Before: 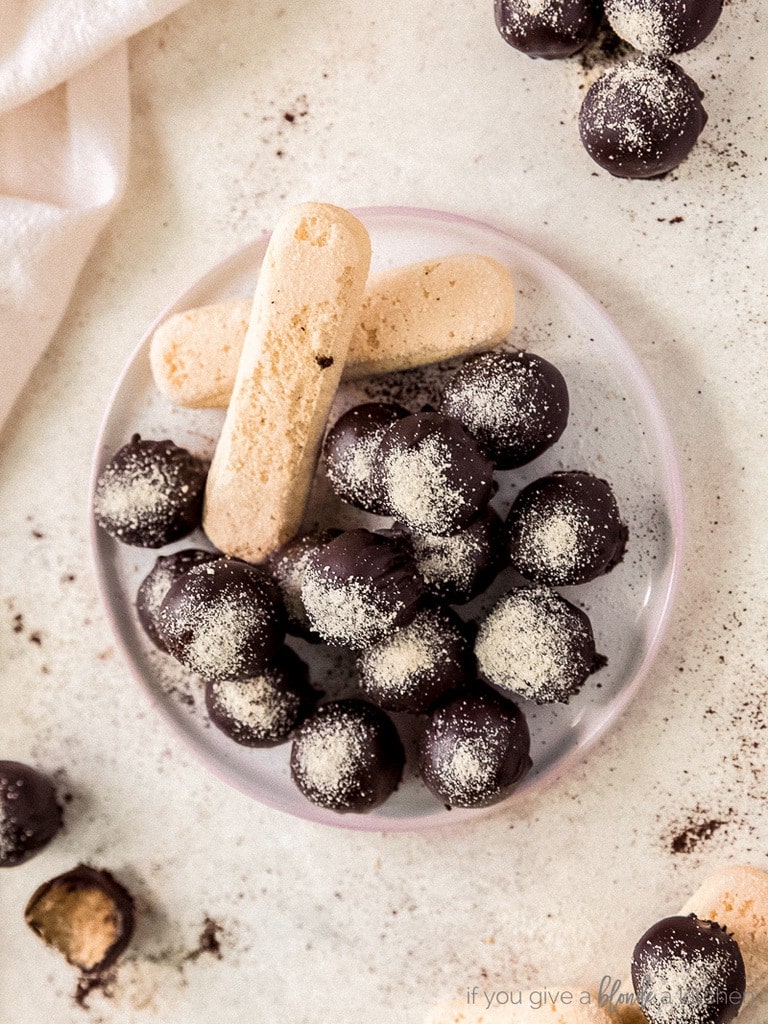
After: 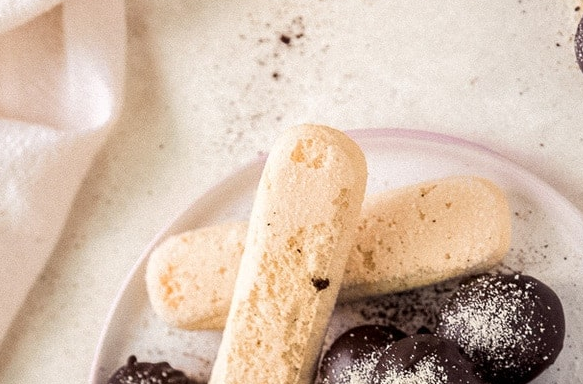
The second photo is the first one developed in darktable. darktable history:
crop: left 0.533%, top 7.637%, right 23.466%, bottom 54.795%
